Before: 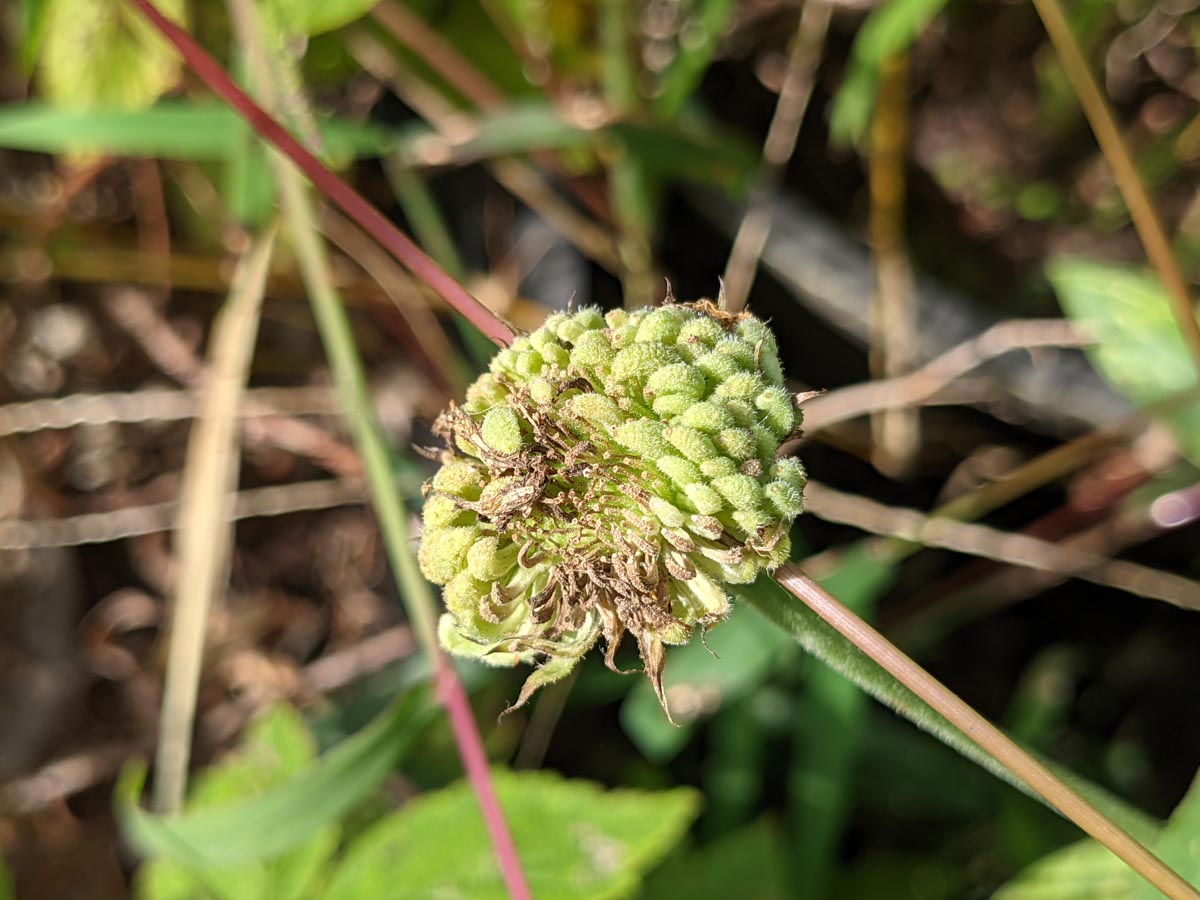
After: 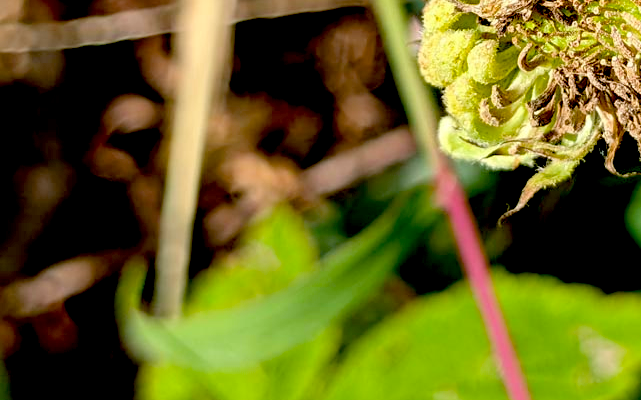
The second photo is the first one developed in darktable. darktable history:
exposure: black level correction 0.048, exposure 0.012 EV, compensate highlight preservation false
crop and rotate: top 55.285%, right 46.576%, bottom 0.215%
color balance rgb: perceptual saturation grading › global saturation 25.344%
